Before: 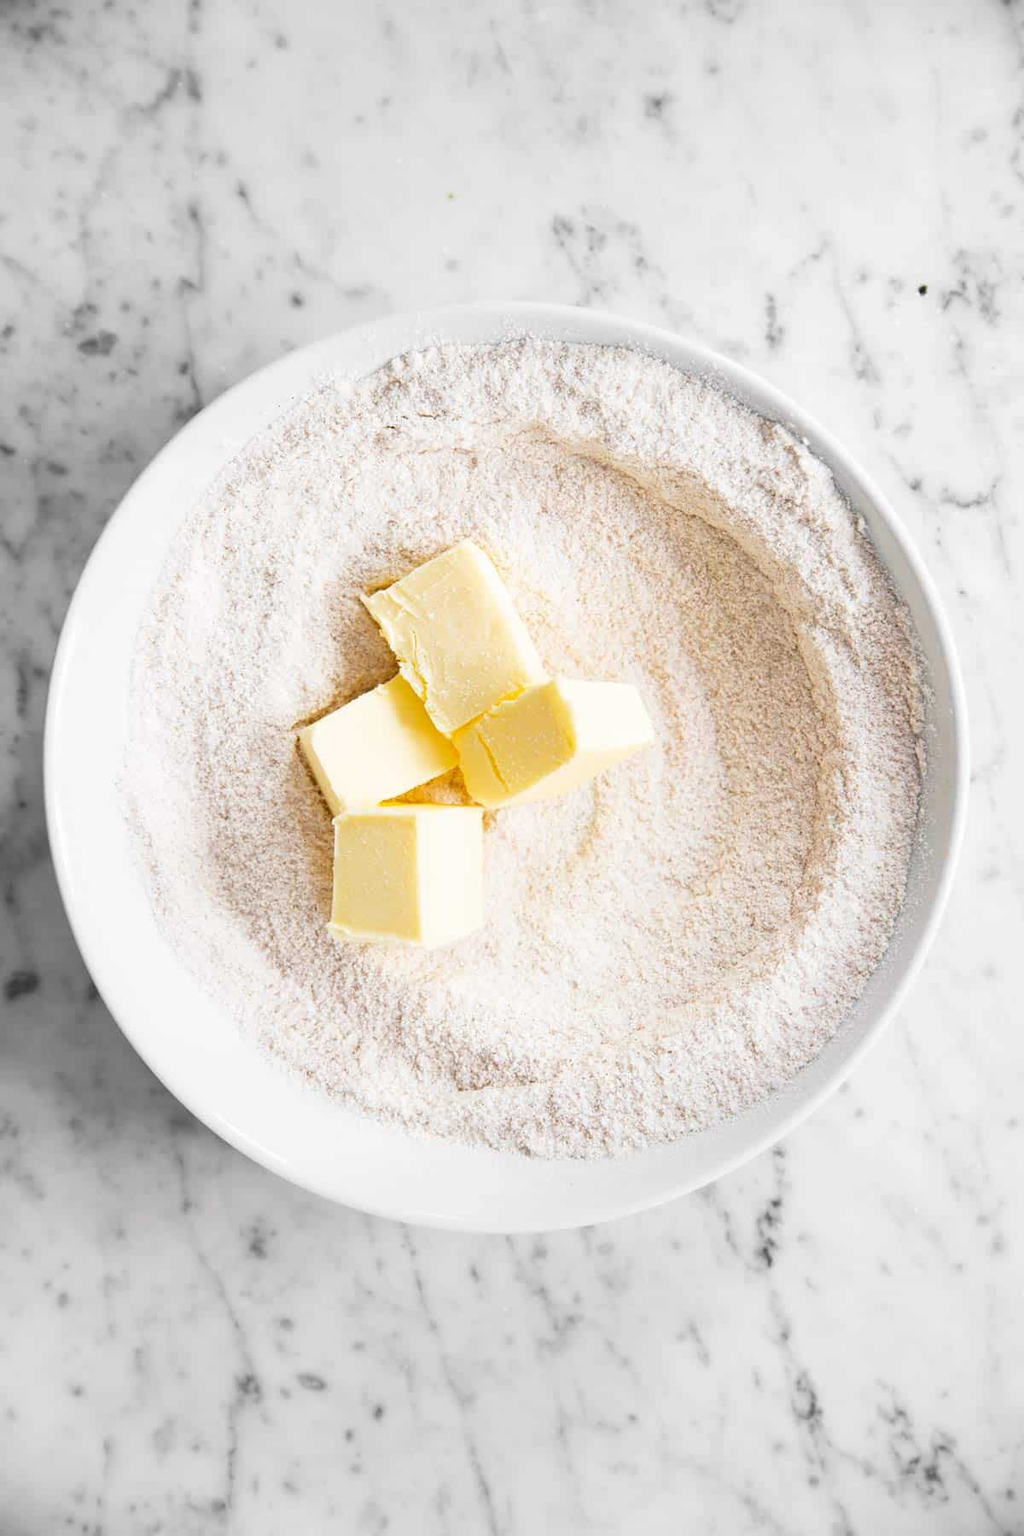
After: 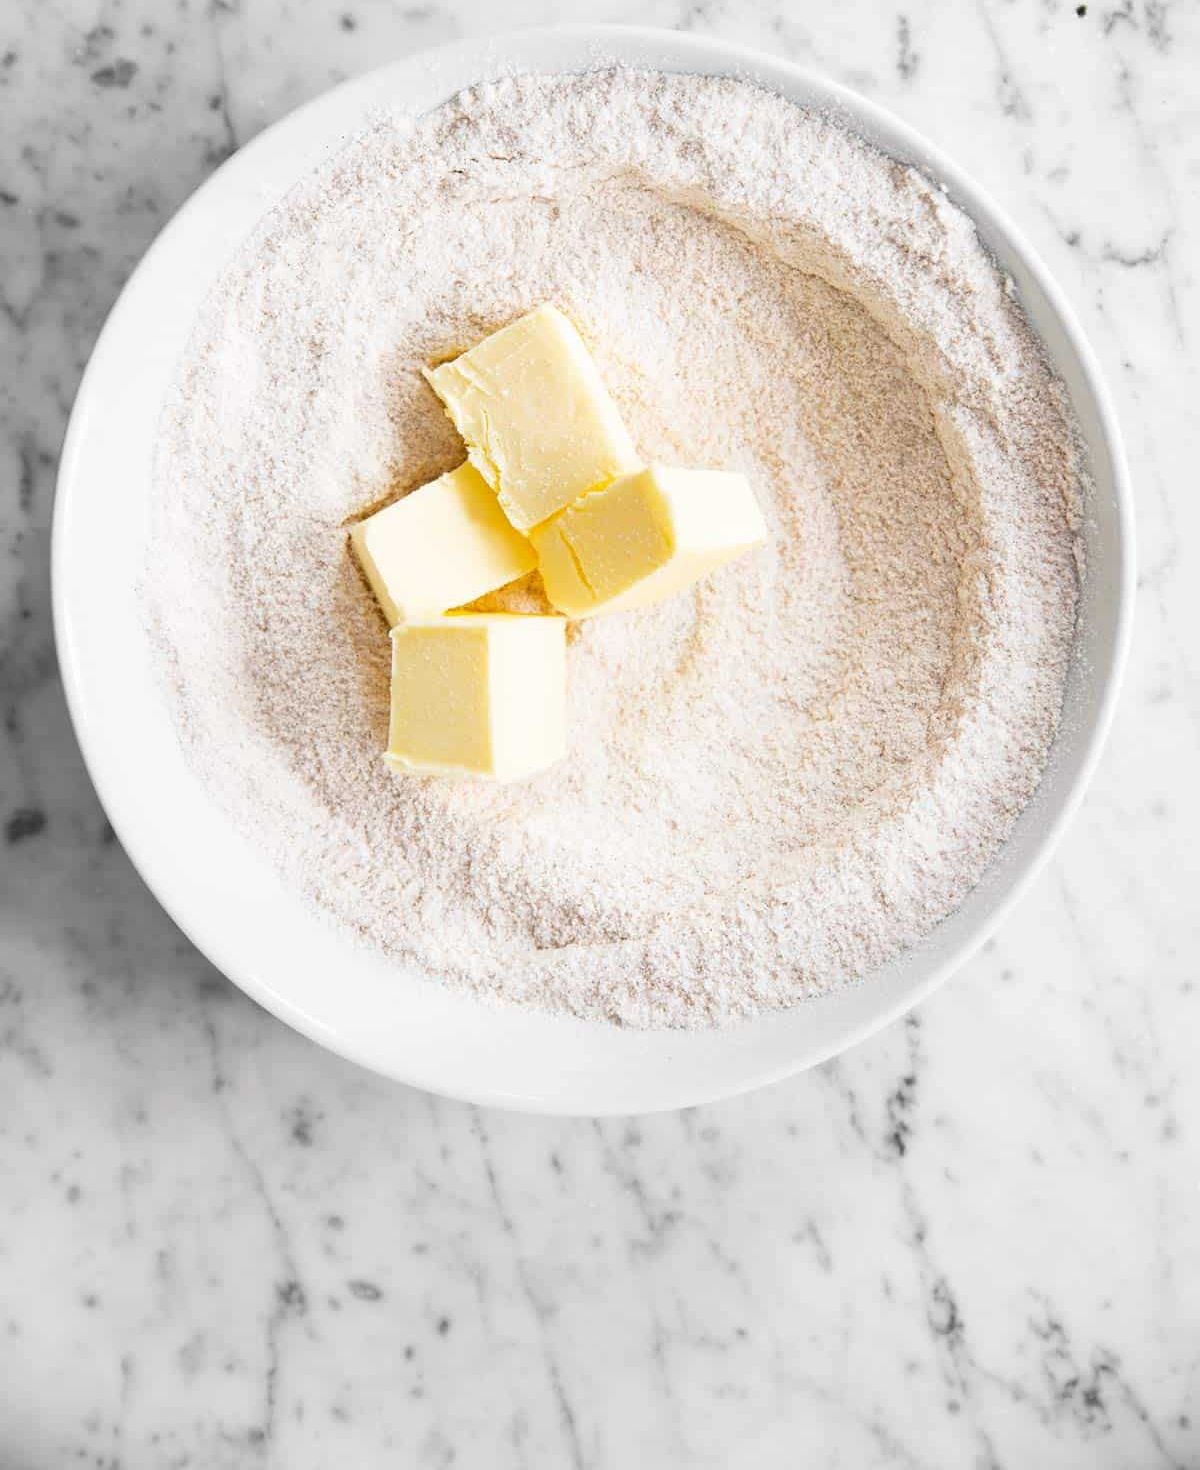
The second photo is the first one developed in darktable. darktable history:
crop and rotate: top 18.289%
